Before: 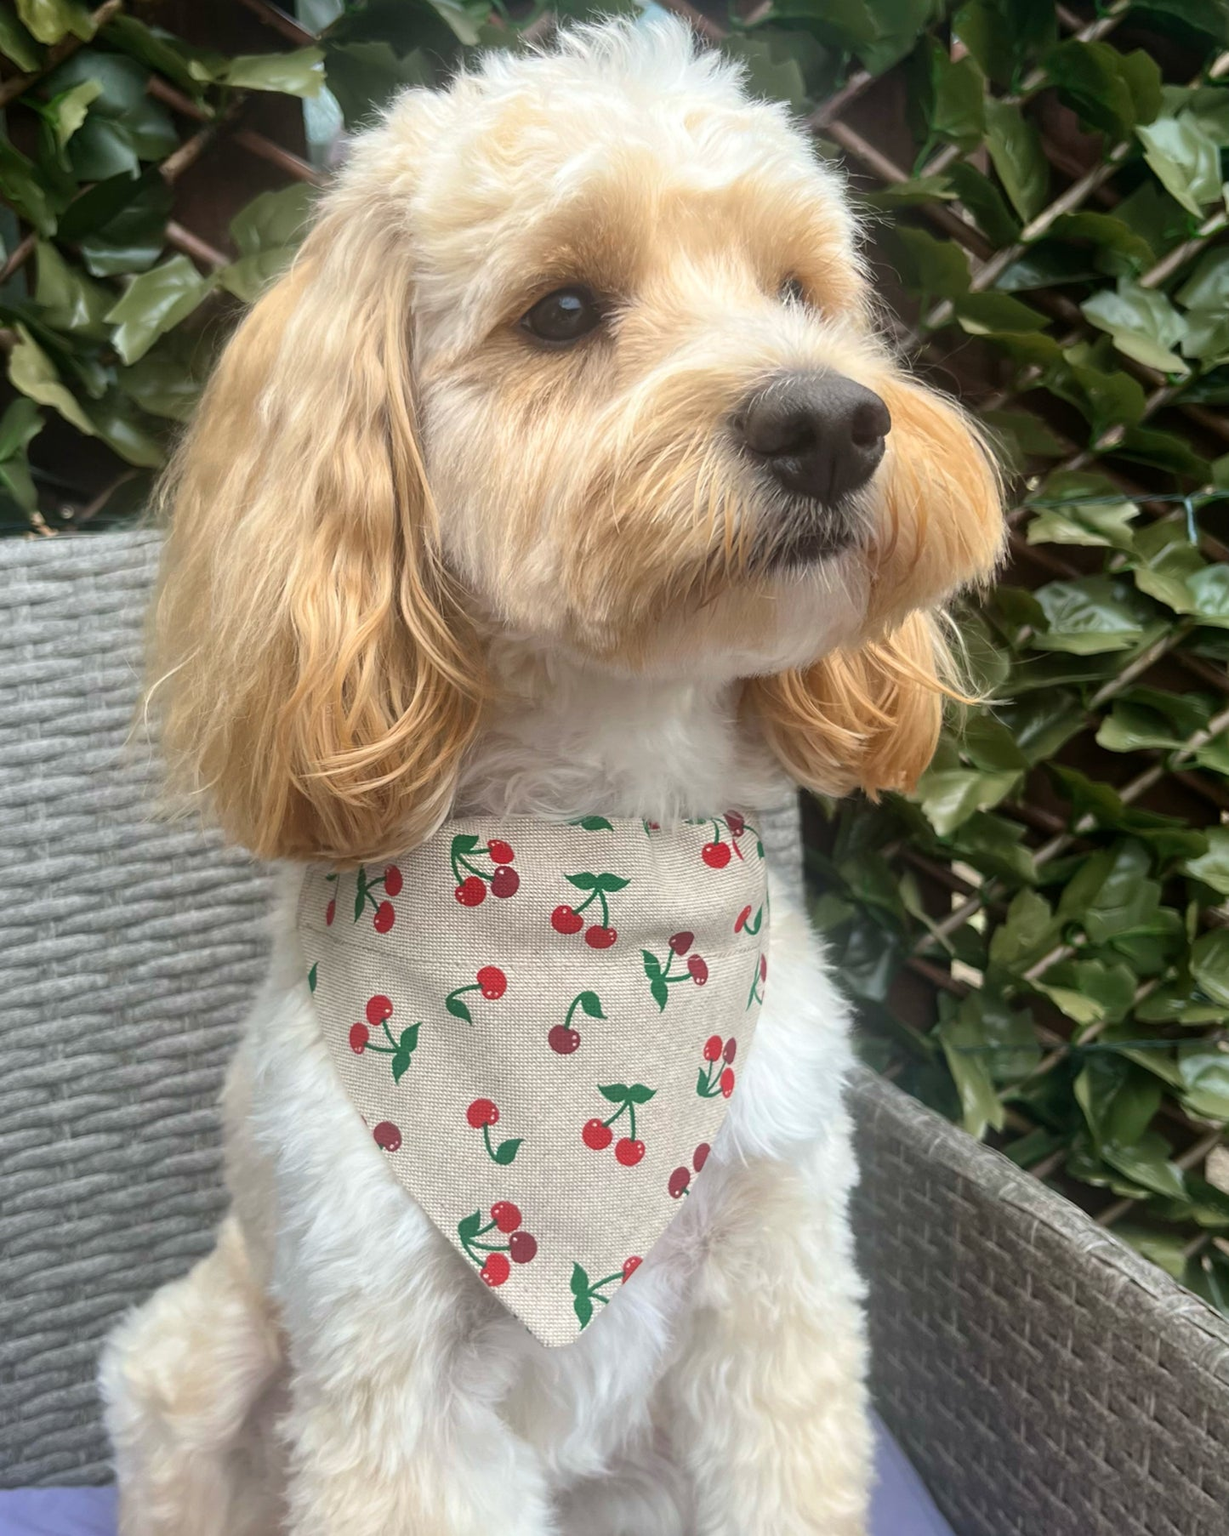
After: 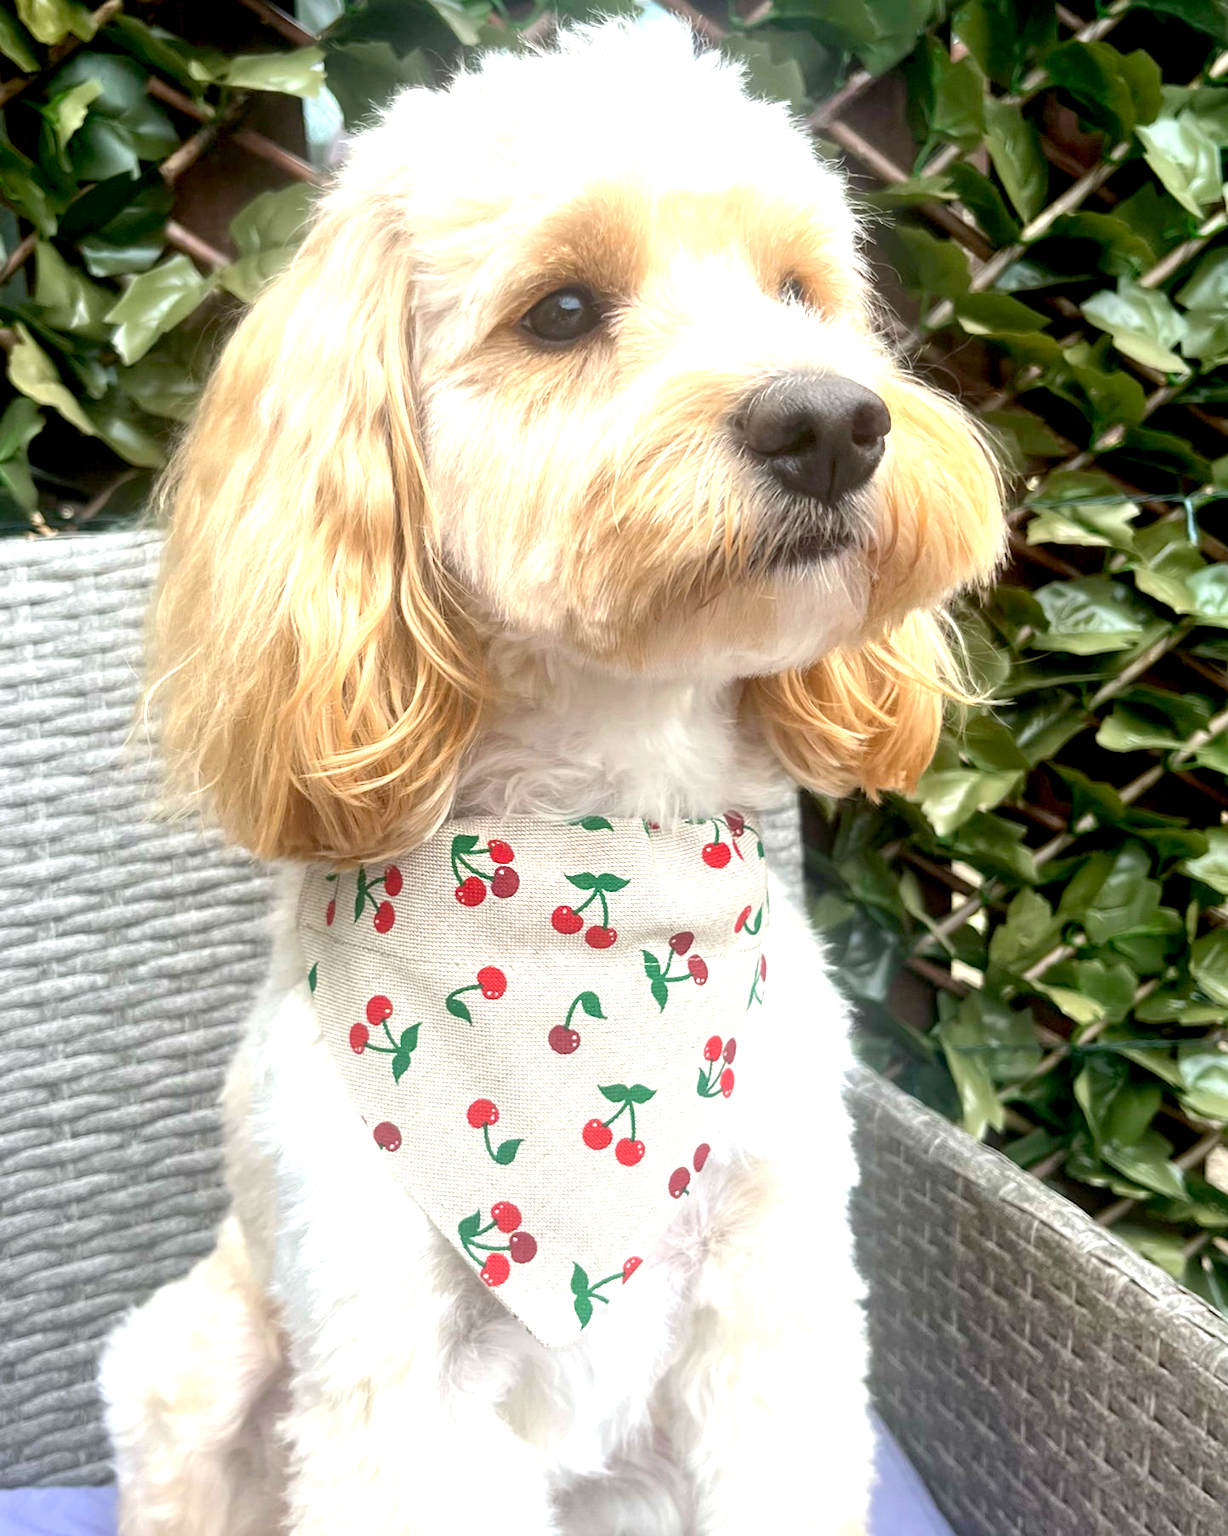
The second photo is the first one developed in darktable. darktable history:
exposure: black level correction 0.008, exposure 0.976 EV, compensate highlight preservation false
